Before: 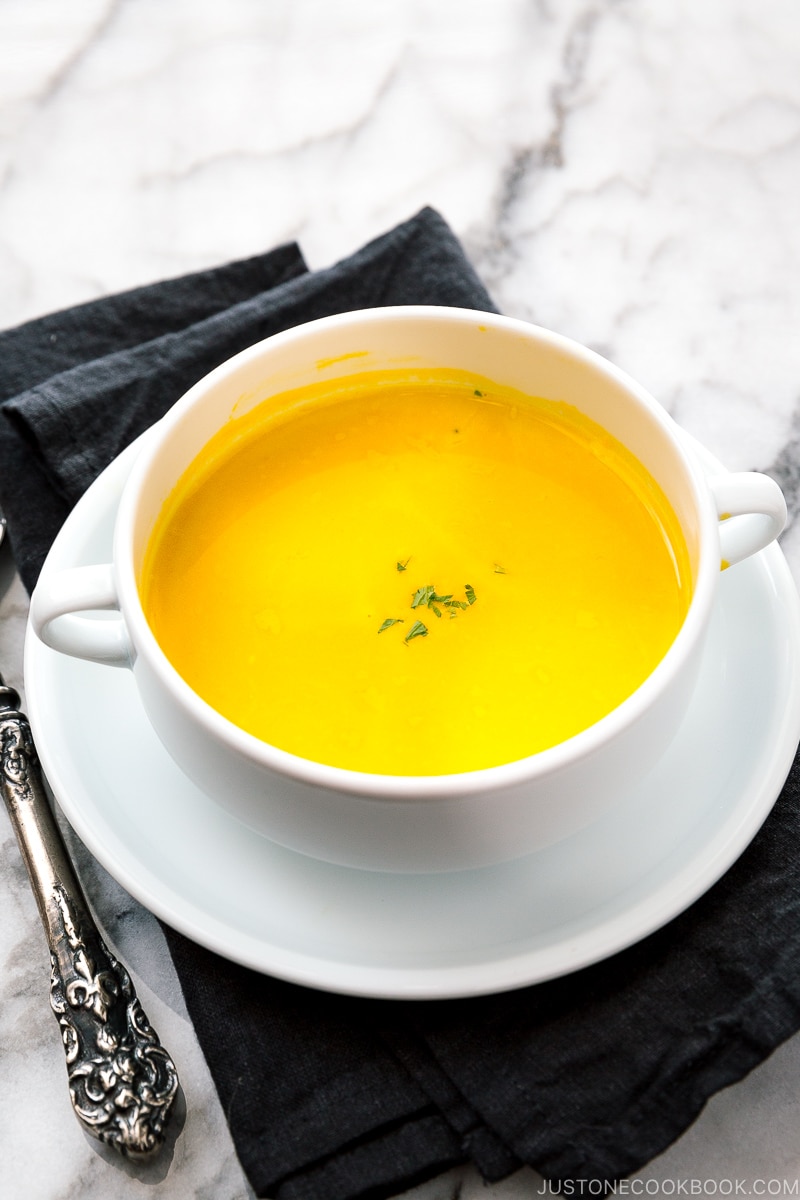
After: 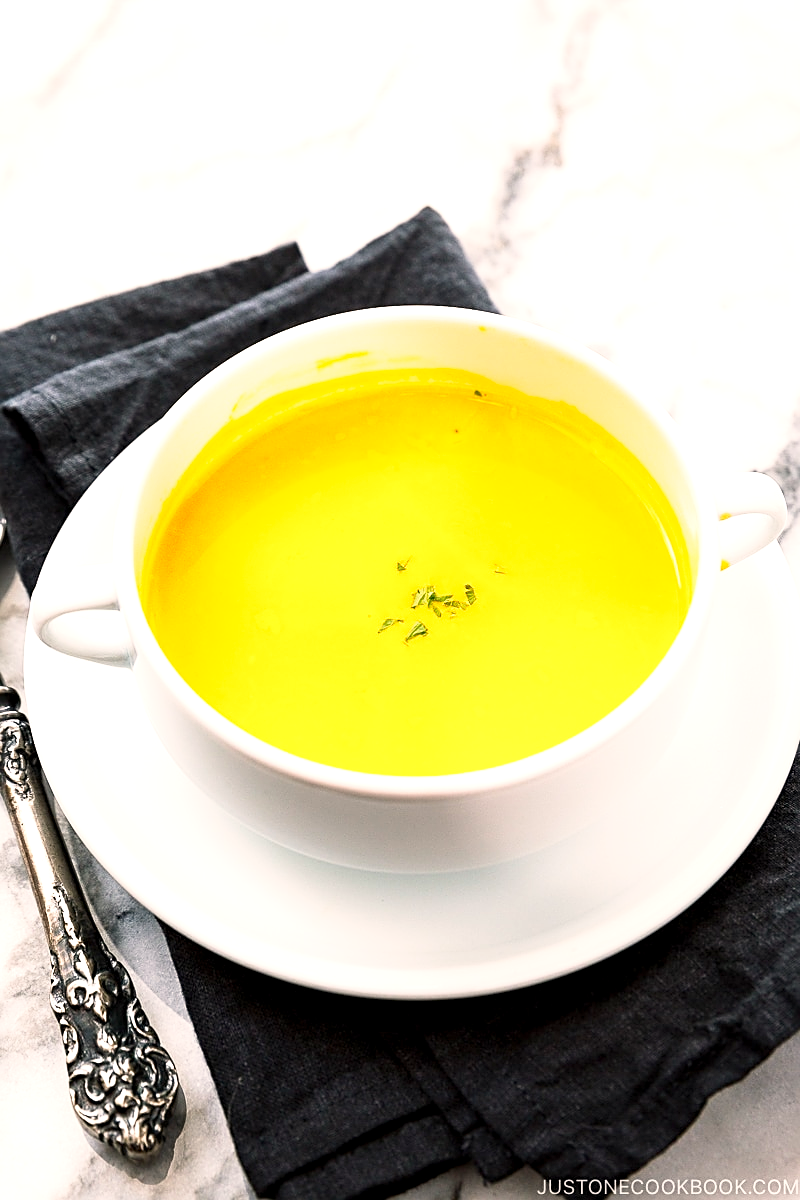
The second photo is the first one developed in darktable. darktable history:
exposure: black level correction 0.001, exposure 0.498 EV, compensate highlight preservation false
color correction: highlights a* 3.68, highlights b* 5.15
tone curve: curves: ch0 [(0, 0) (0.003, 0.003) (0.011, 0.012) (0.025, 0.027) (0.044, 0.048) (0.069, 0.076) (0.1, 0.109) (0.136, 0.148) (0.177, 0.194) (0.224, 0.245) (0.277, 0.303) (0.335, 0.366) (0.399, 0.436) (0.468, 0.511) (0.543, 0.593) (0.623, 0.681) (0.709, 0.775) (0.801, 0.875) (0.898, 0.954) (1, 1)], preserve colors none
sharpen: on, module defaults
